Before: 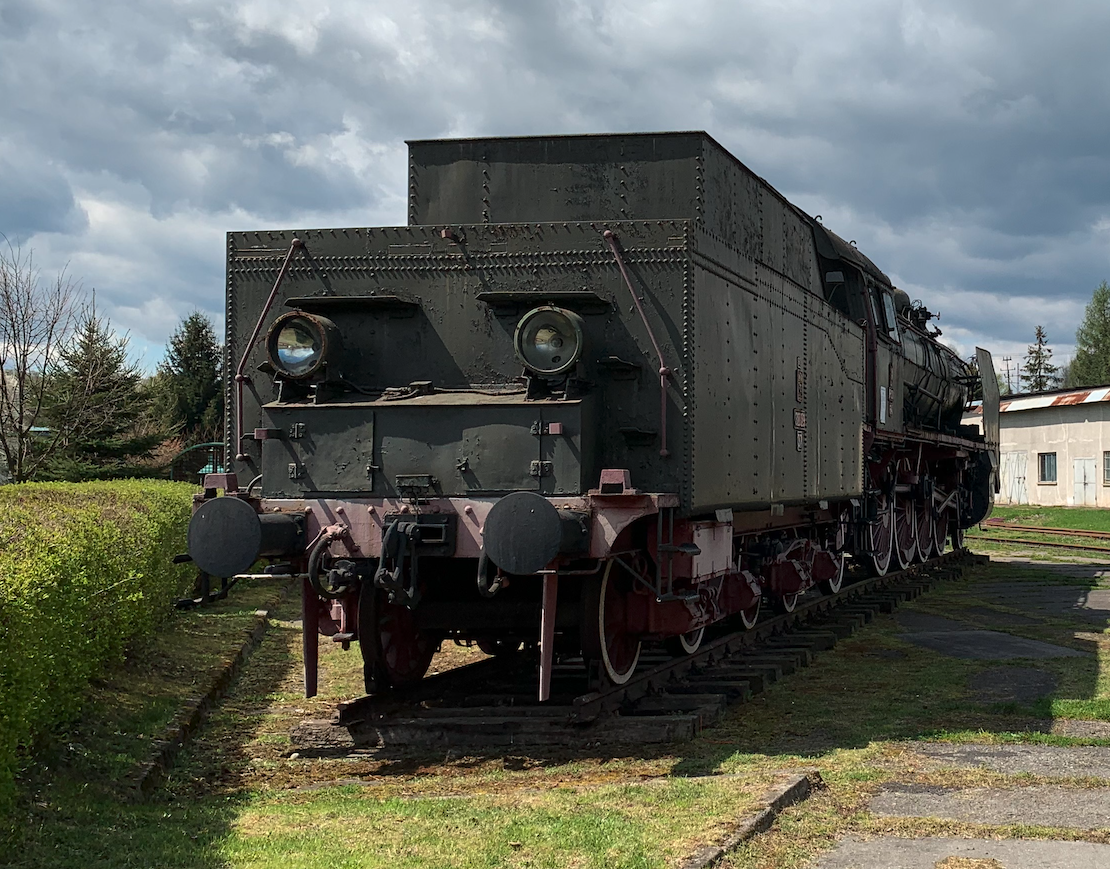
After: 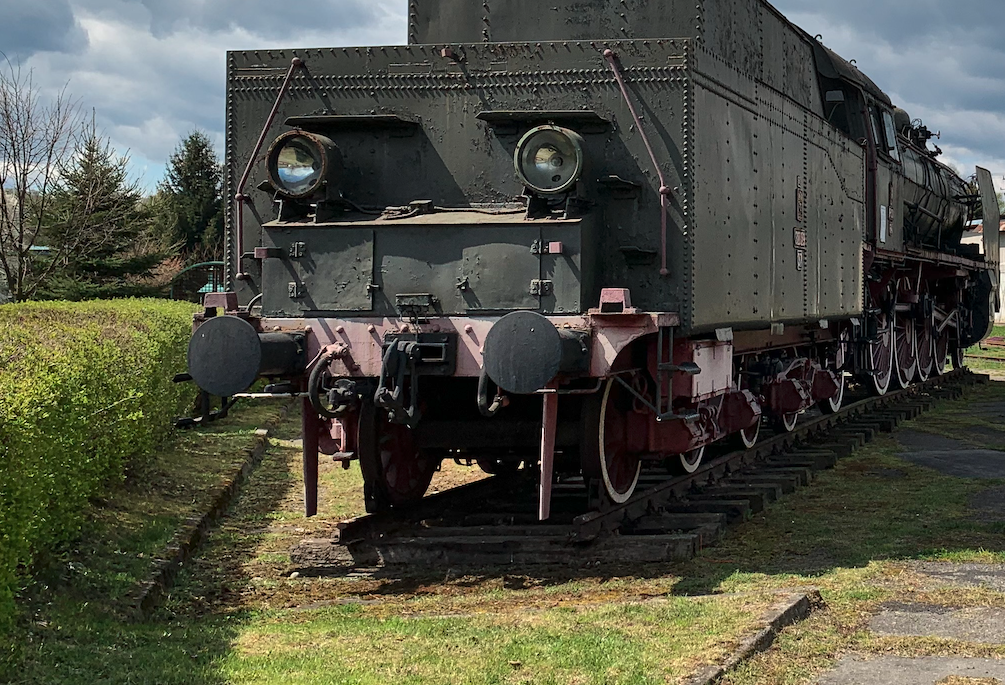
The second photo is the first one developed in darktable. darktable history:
shadows and highlights: radius 100.89, shadows 50.69, highlights -64.97, soften with gaussian
crop: top 20.851%, right 9.401%, bottom 0.257%
